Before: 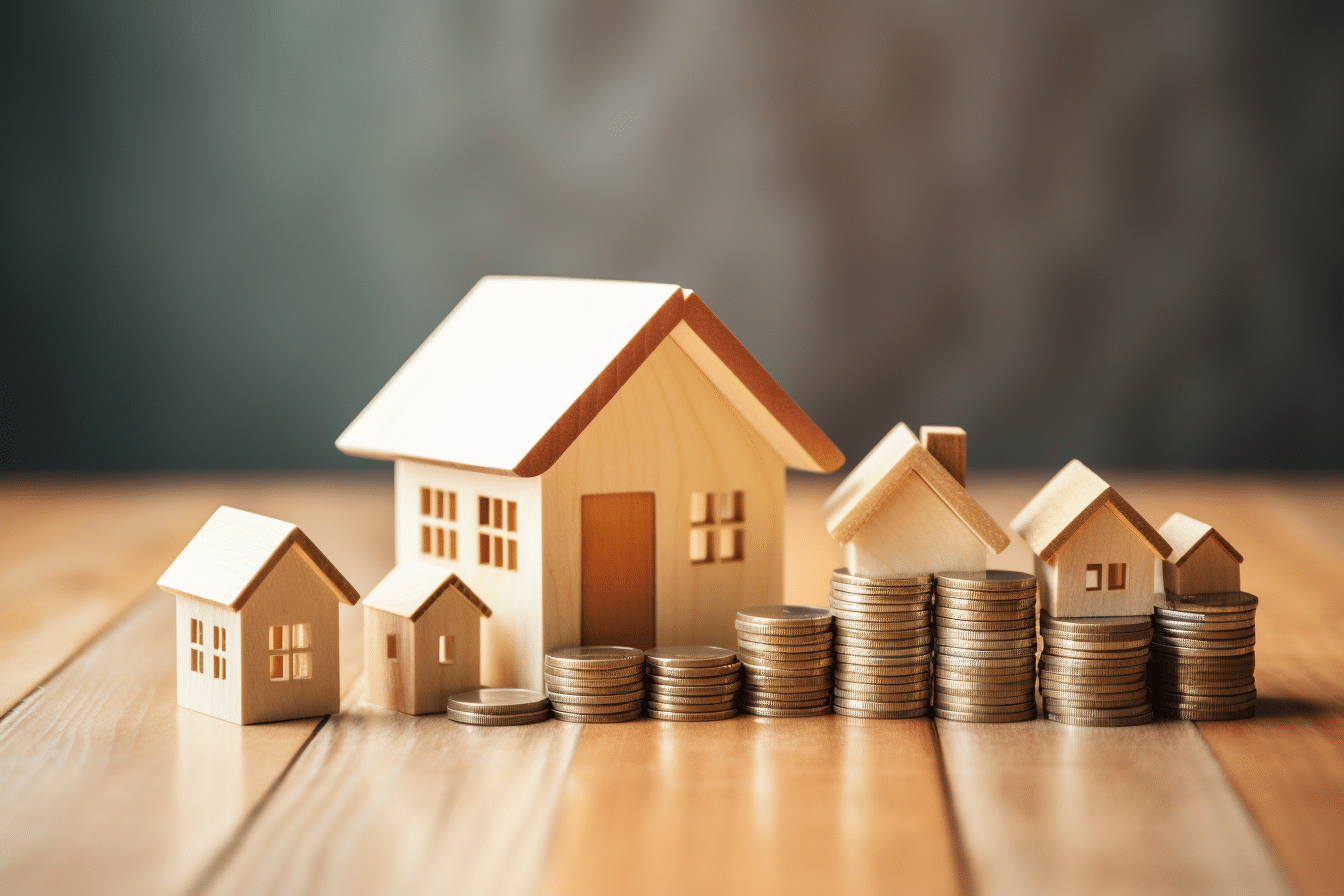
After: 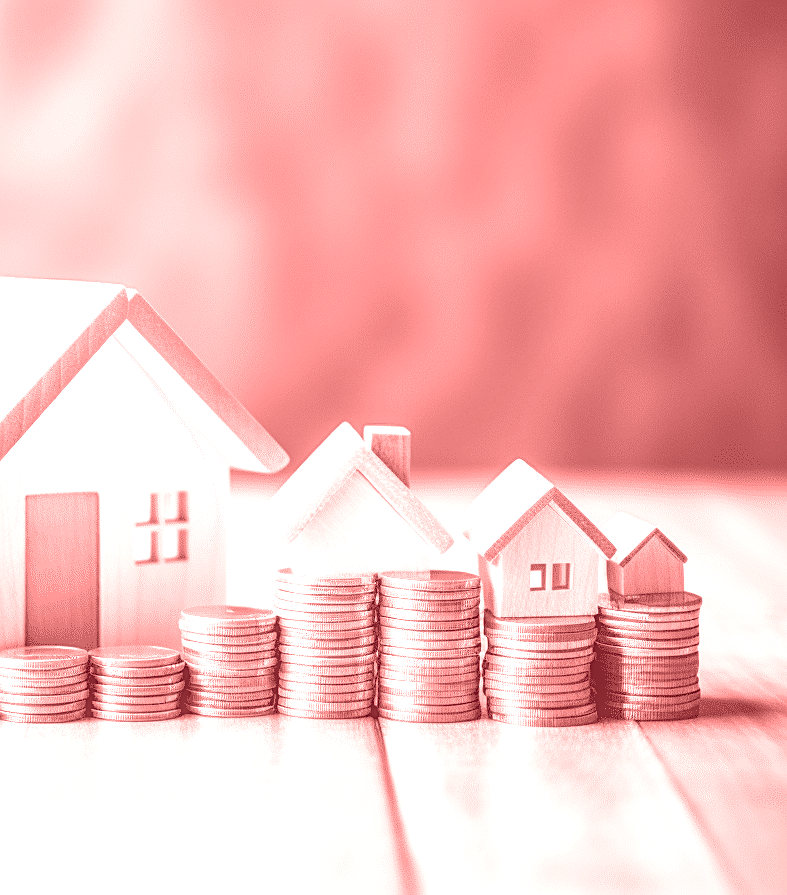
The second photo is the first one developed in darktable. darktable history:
local contrast: highlights 0%, shadows 0%, detail 133%
contrast brightness saturation: contrast 0.24, brightness 0.09
crop: left 41.402%
tone curve: curves: ch0 [(0, 0) (0.004, 0.008) (0.077, 0.156) (0.169, 0.29) (0.774, 0.774) (1, 1)], color space Lab, linked channels, preserve colors none
sharpen: on, module defaults
exposure: black level correction 0, exposure 1.1 EV, compensate exposure bias true, compensate highlight preservation false
colorize: saturation 60%, source mix 100%
